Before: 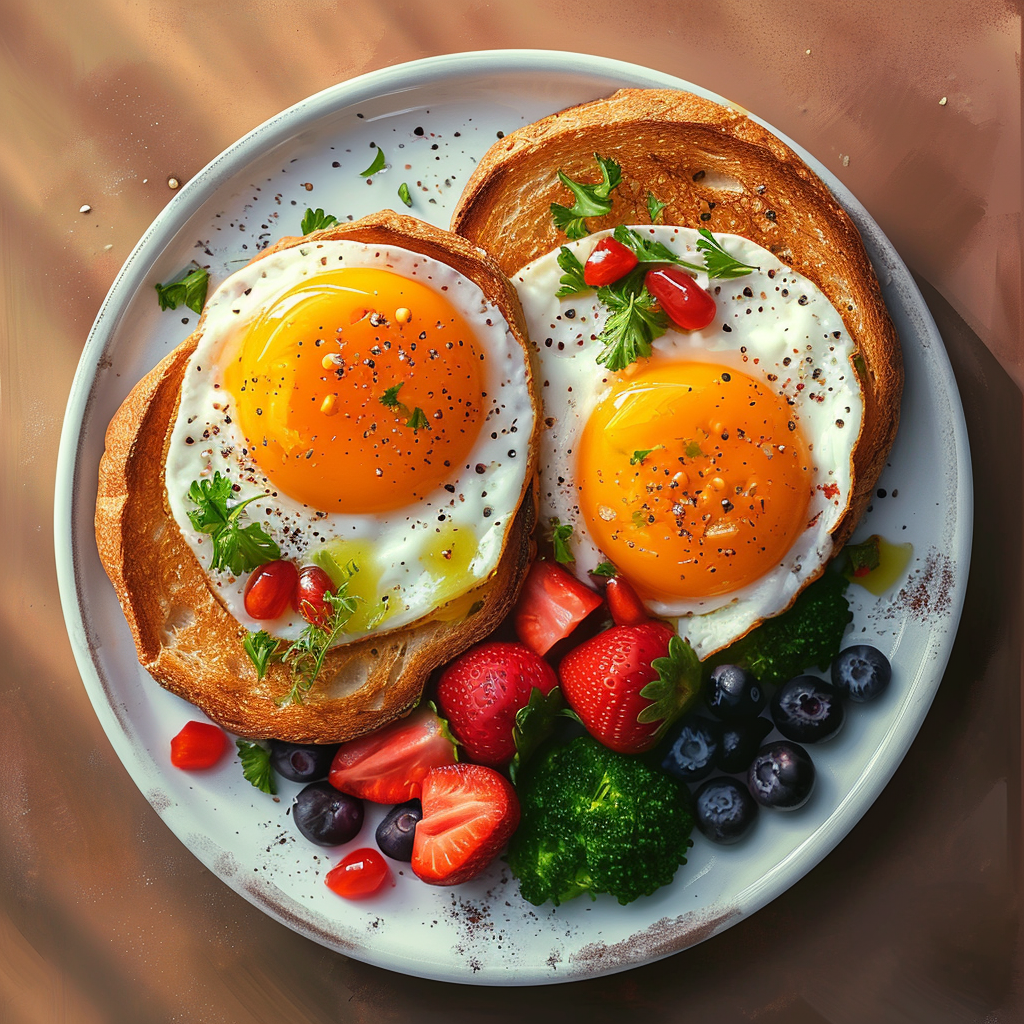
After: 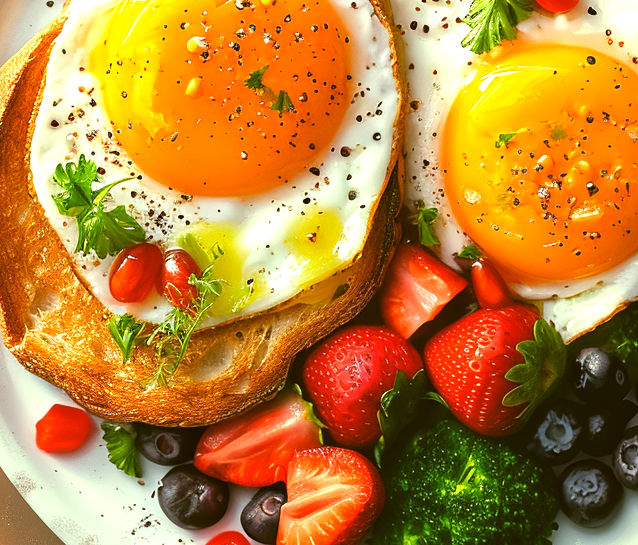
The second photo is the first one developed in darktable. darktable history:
exposure: black level correction -0.005, exposure 0.616 EV, compensate highlight preservation false
levels: levels [0.073, 0.497, 0.972]
crop: left 13.212%, top 30.97%, right 24.474%, bottom 15.785%
color correction: highlights a* -1.4, highlights b* 10.05, shadows a* 0.419, shadows b* 19.73
